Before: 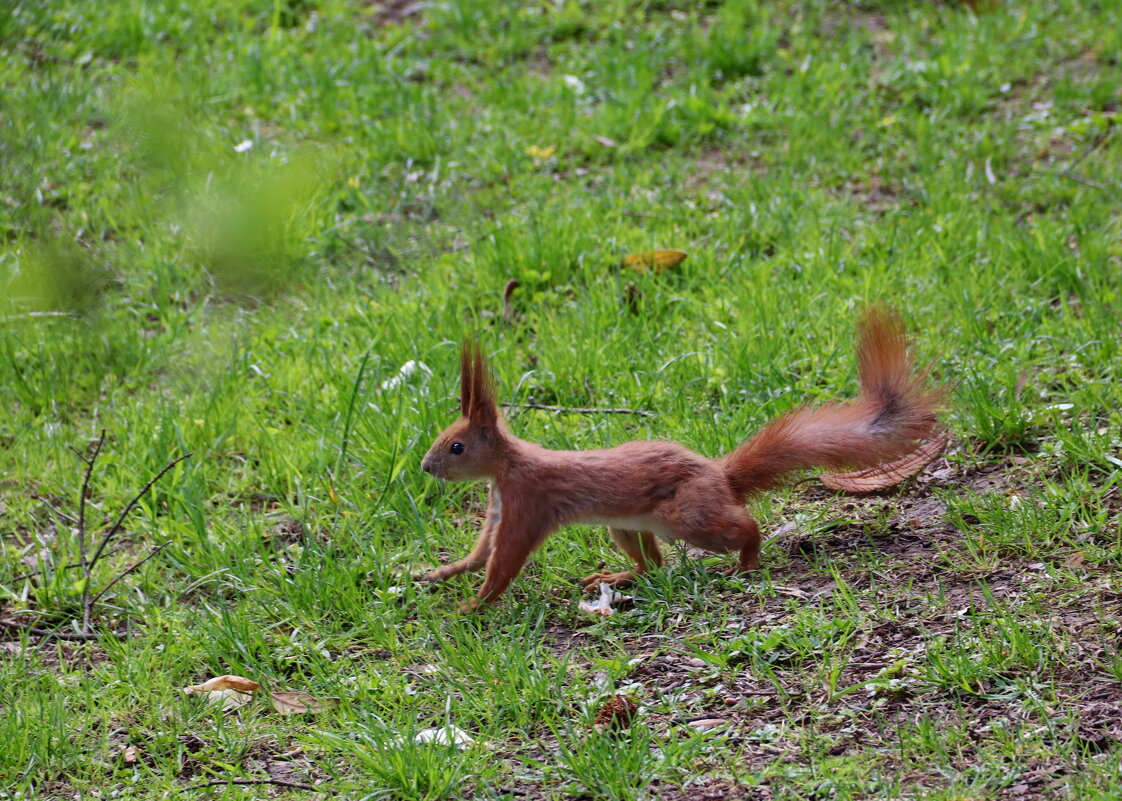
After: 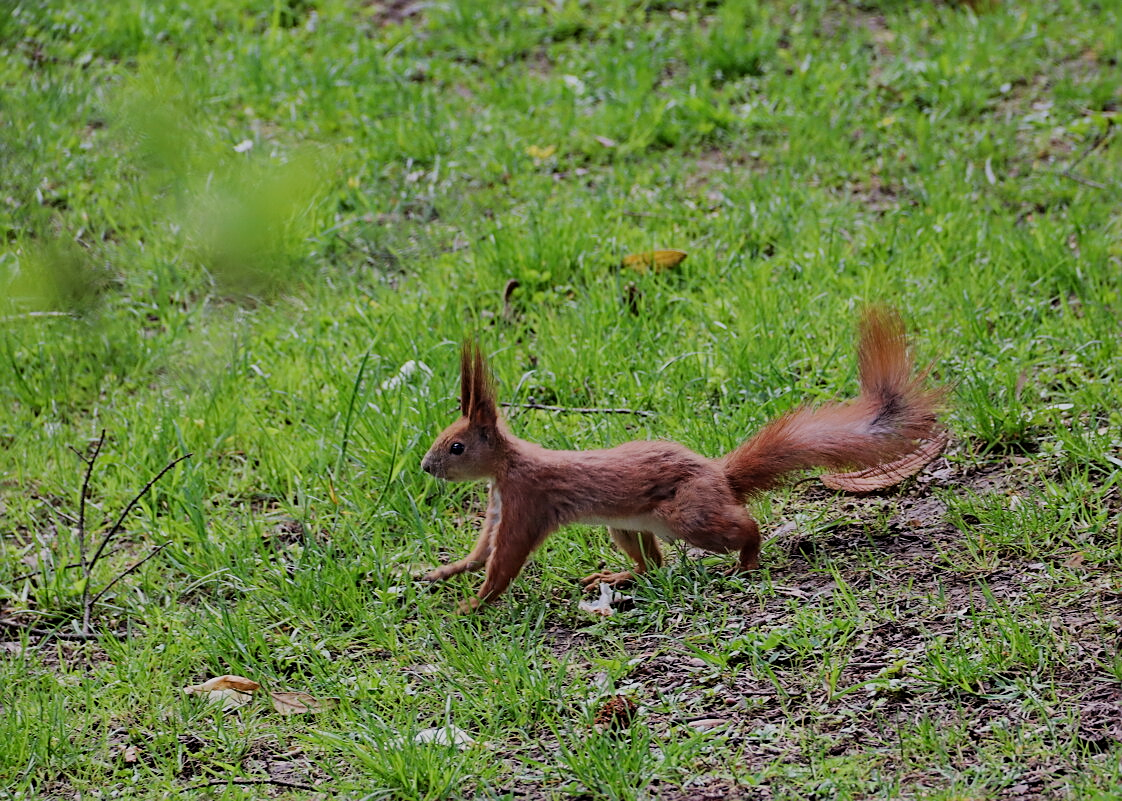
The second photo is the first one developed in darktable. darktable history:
sharpen: on, module defaults
filmic rgb: black relative exposure -7.15 EV, white relative exposure 5.36 EV, threshold 5.99 EV, hardness 3.02, enable highlight reconstruction true
